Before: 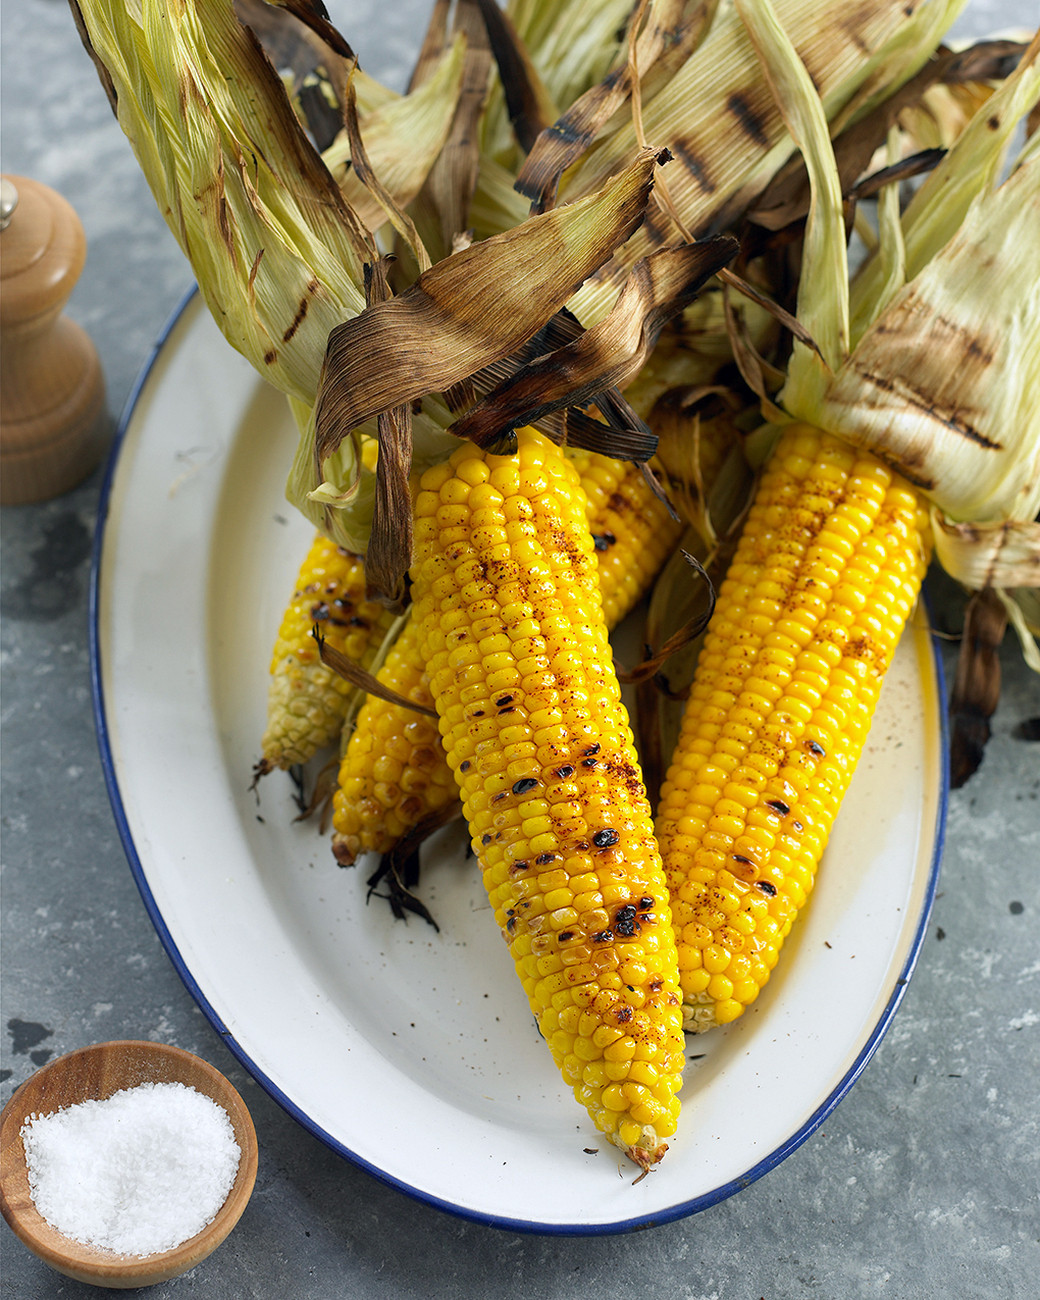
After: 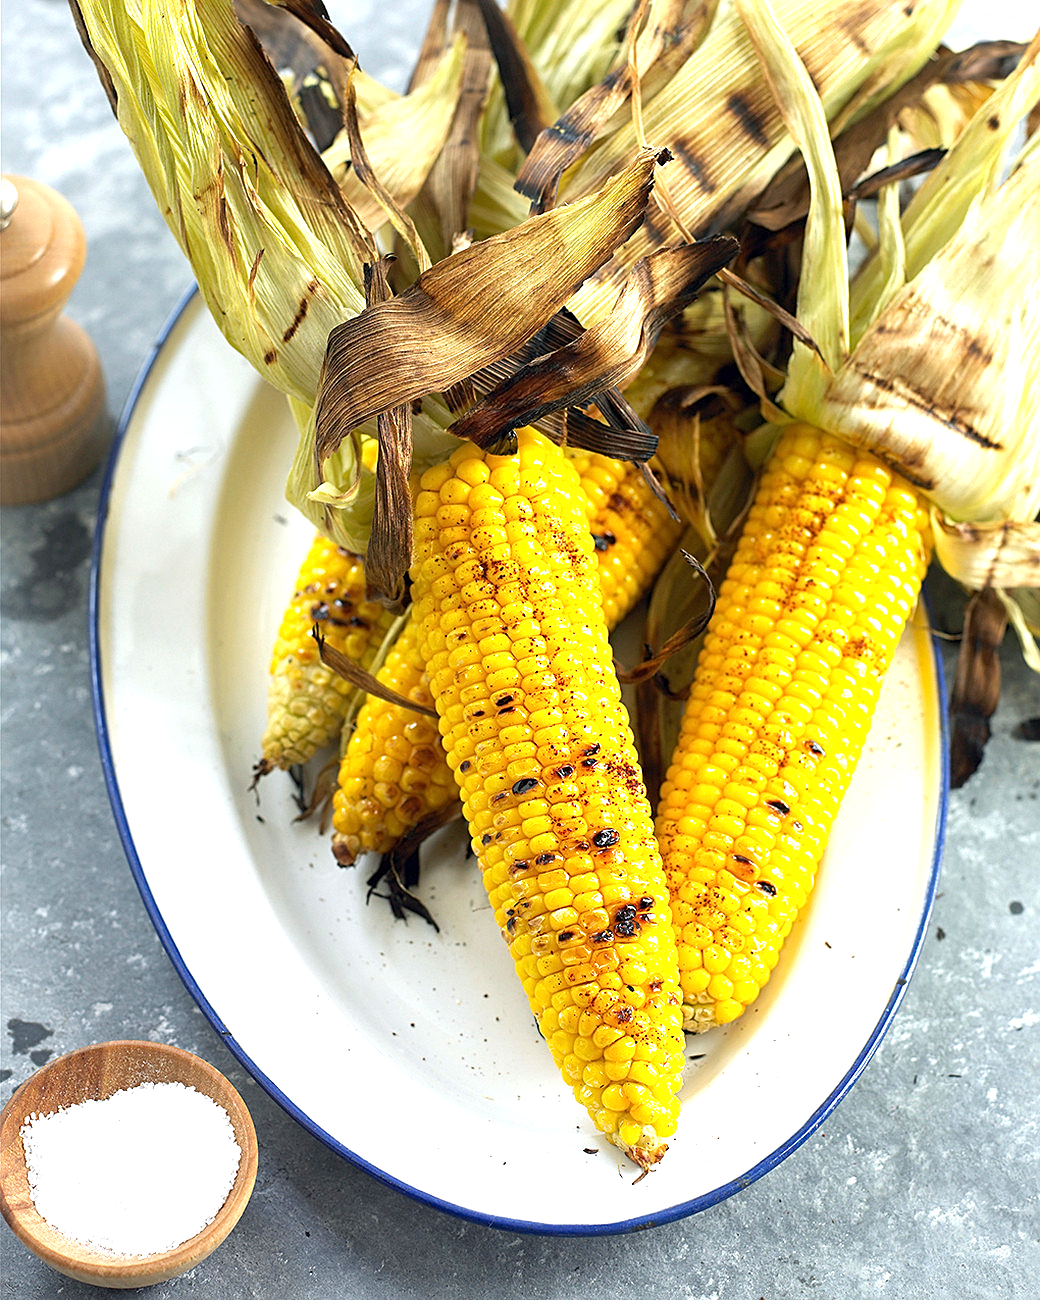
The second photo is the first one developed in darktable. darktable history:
sharpen: amount 0.486
exposure: exposure 1.001 EV, compensate exposure bias true, compensate highlight preservation false
